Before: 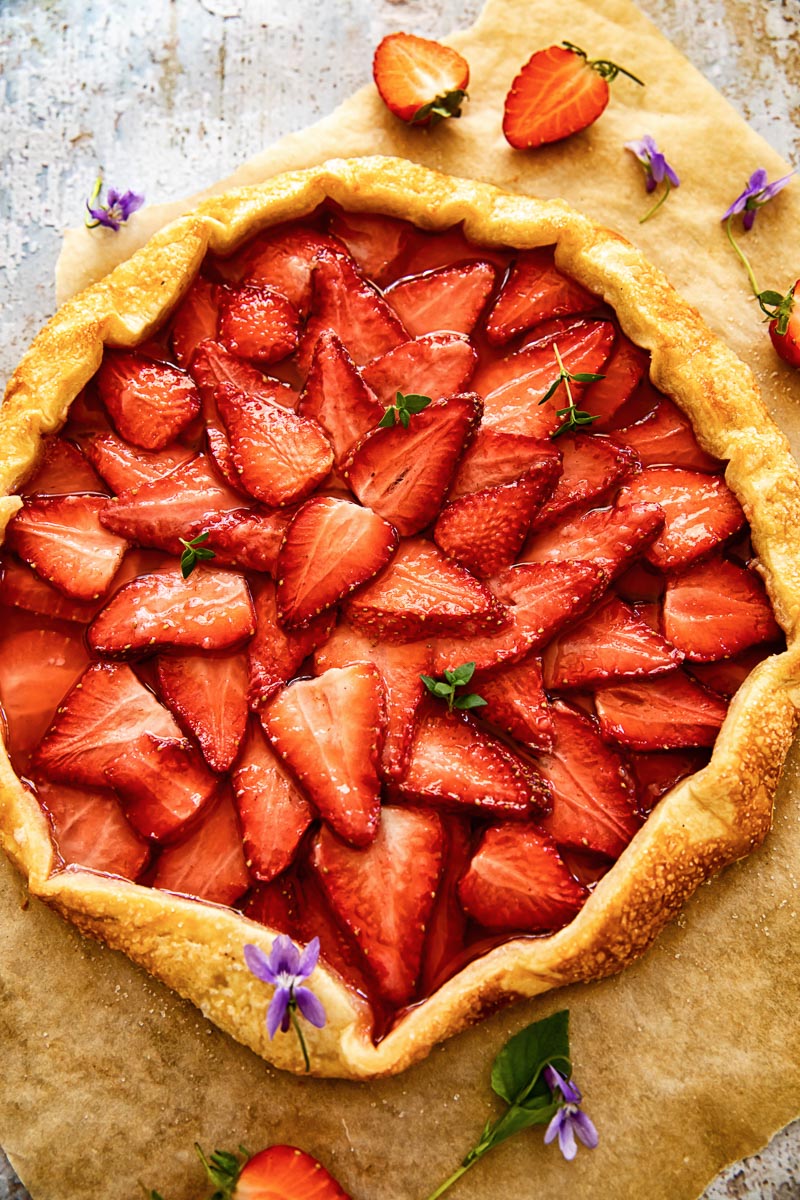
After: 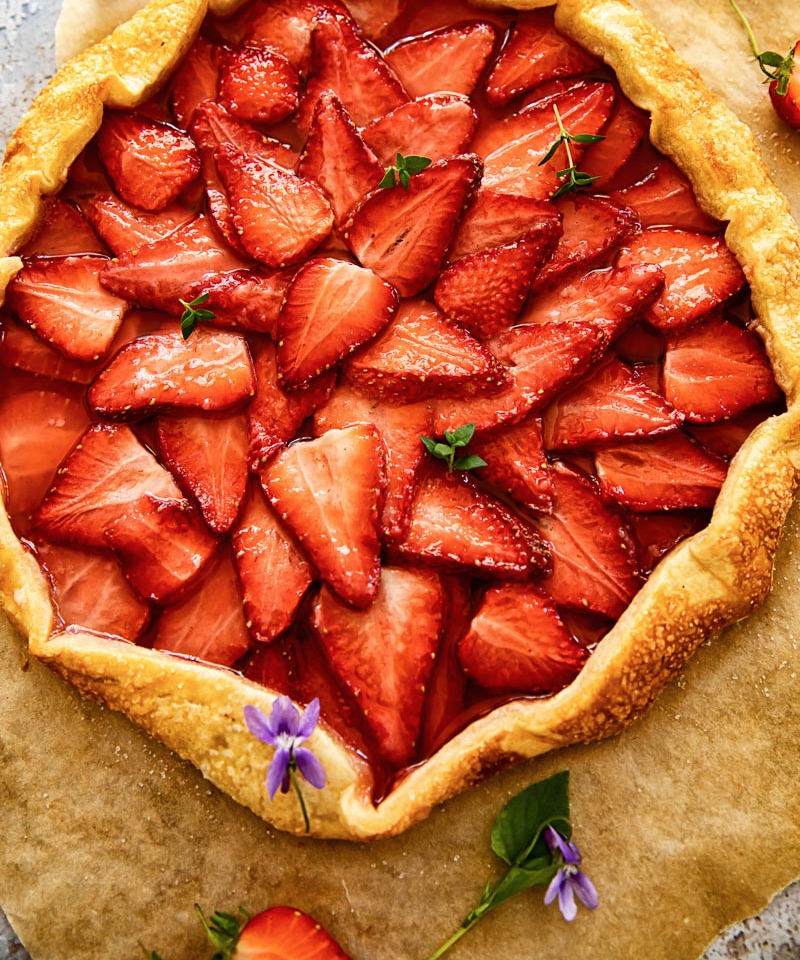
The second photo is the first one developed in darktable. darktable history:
crop and rotate: top 19.988%
